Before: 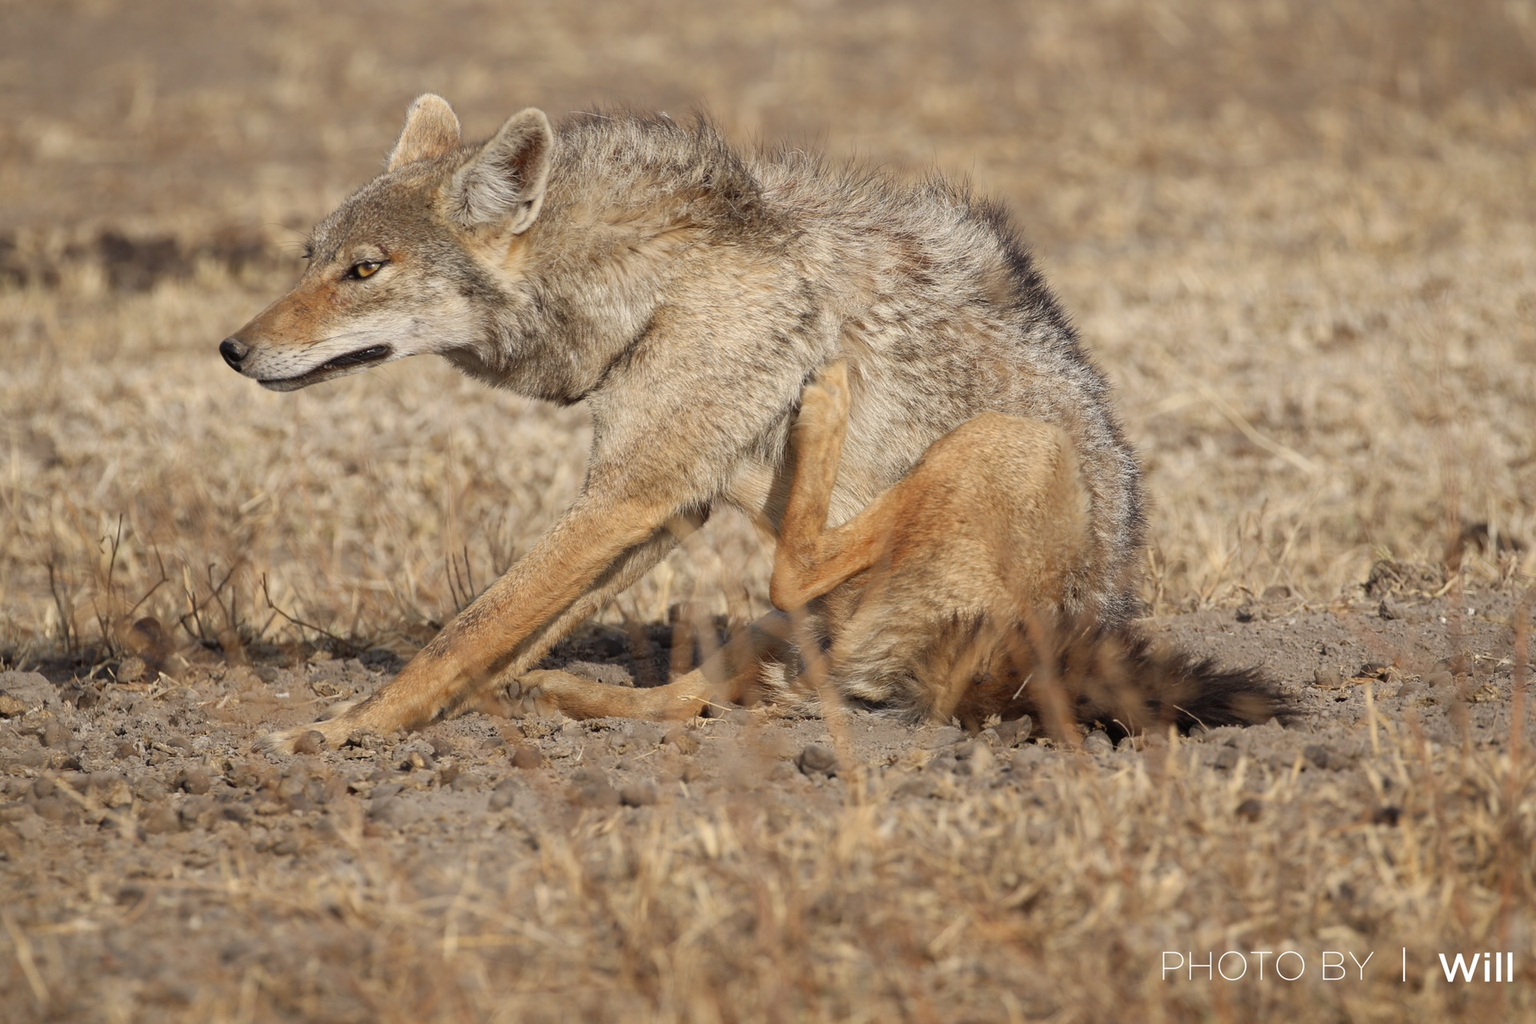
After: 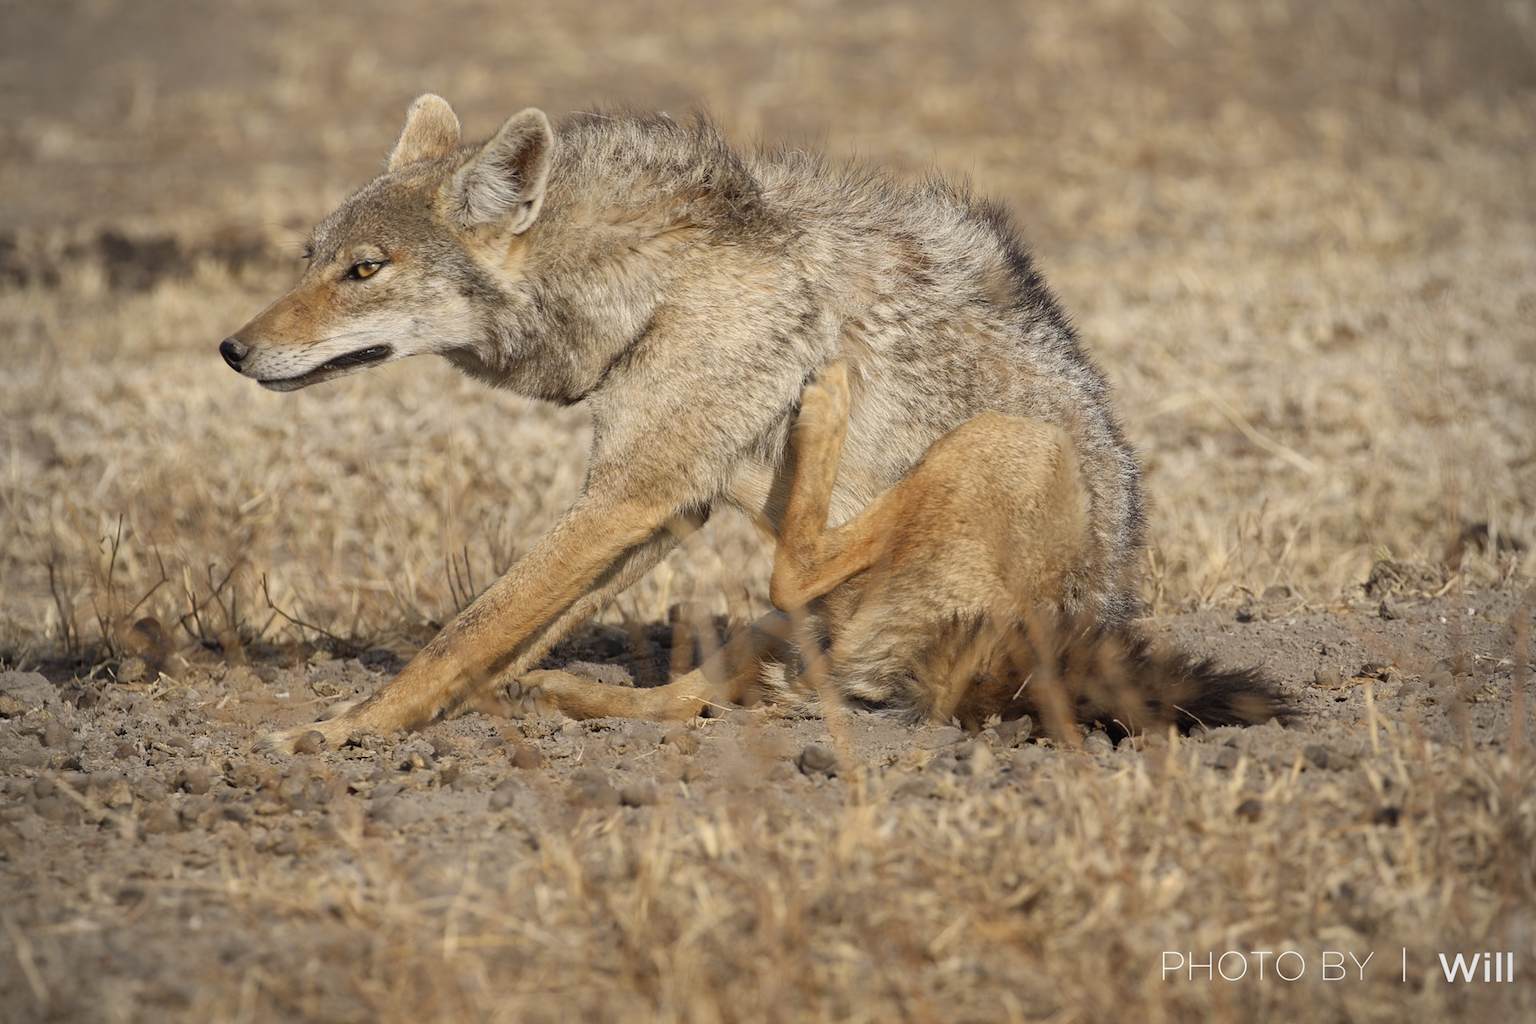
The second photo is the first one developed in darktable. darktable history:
color contrast: green-magenta contrast 0.81
vignetting: fall-off radius 60.92%
bloom: size 16%, threshold 98%, strength 20%
